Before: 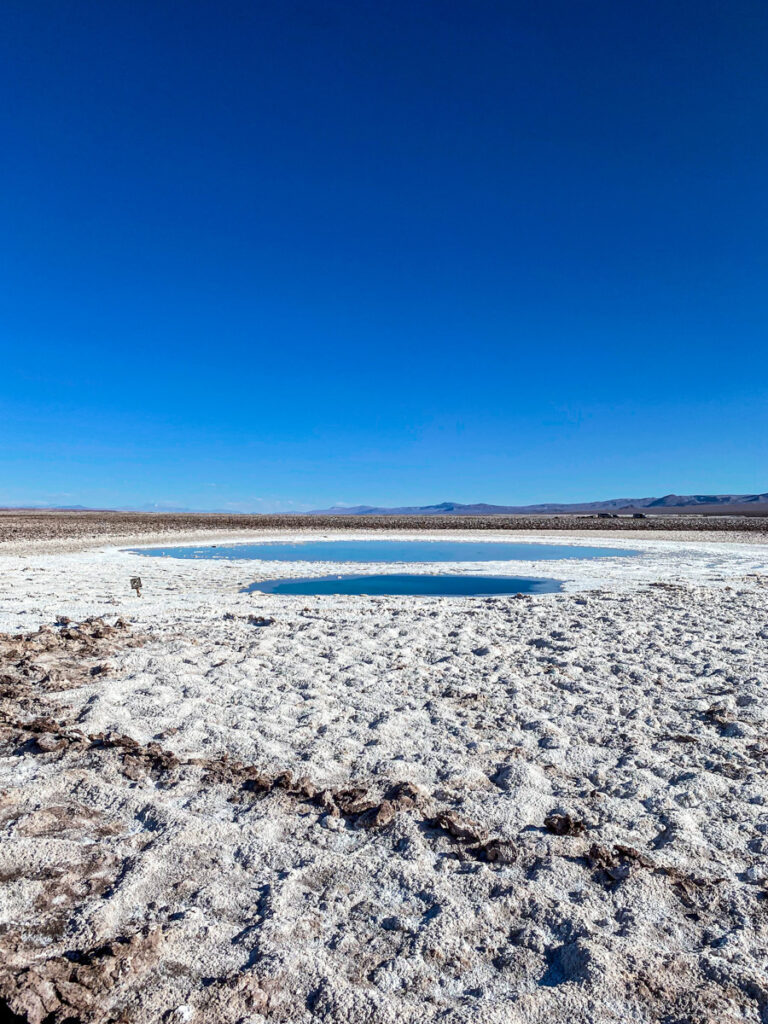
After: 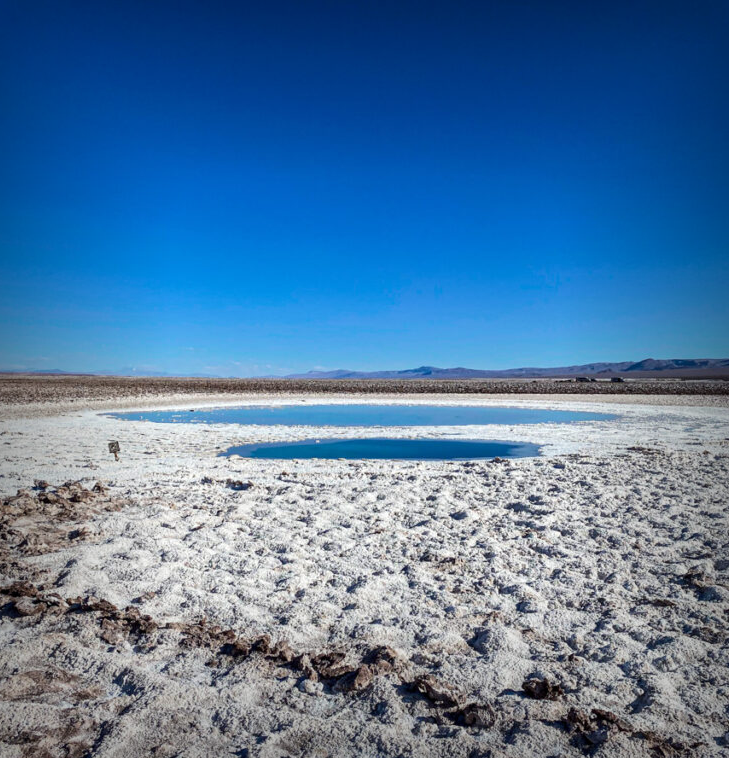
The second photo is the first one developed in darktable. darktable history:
crop and rotate: left 2.991%, top 13.302%, right 1.981%, bottom 12.636%
vignetting: fall-off start 53.2%, brightness -0.594, saturation 0, automatic ratio true, width/height ratio 1.313, shape 0.22, unbound false
